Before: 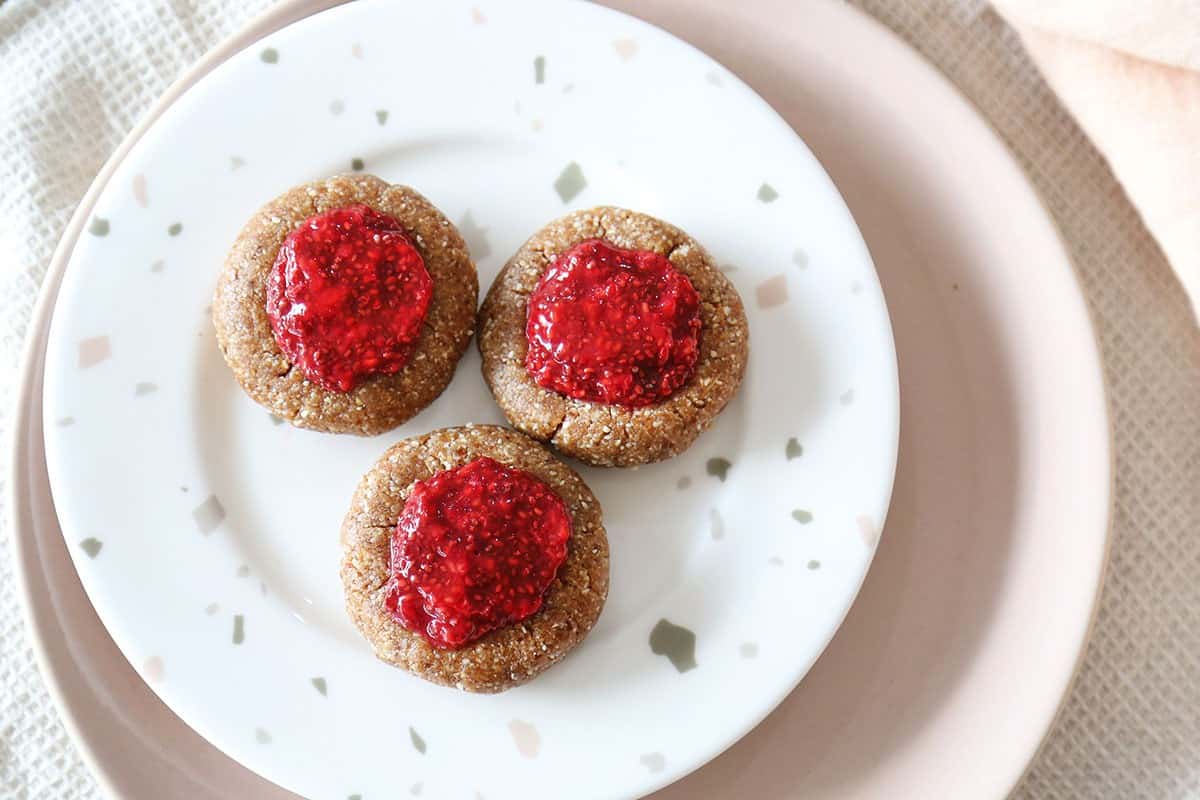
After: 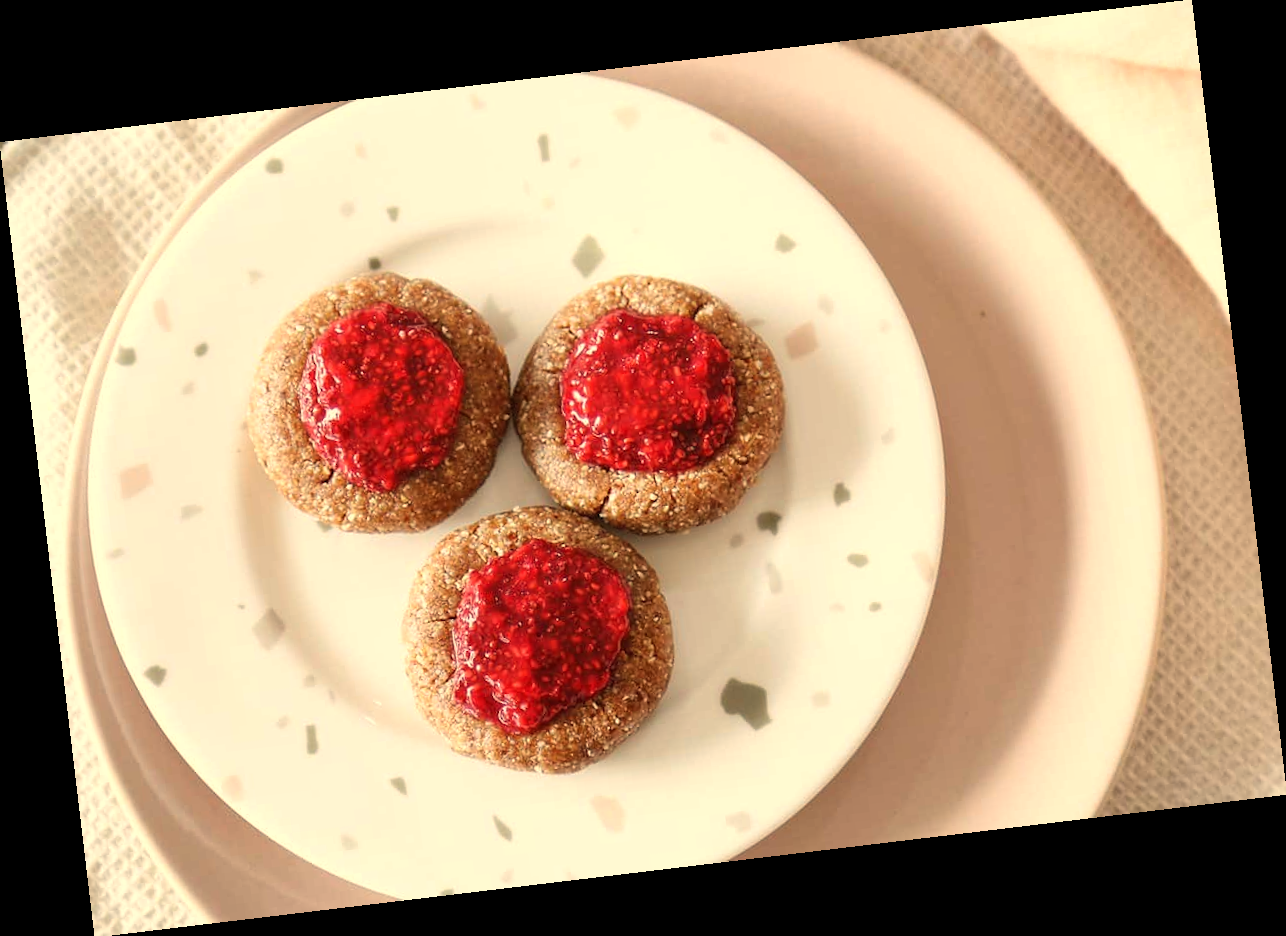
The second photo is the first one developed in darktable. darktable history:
white balance: red 1.123, blue 0.83
rotate and perspective: rotation -6.83°, automatic cropping off
